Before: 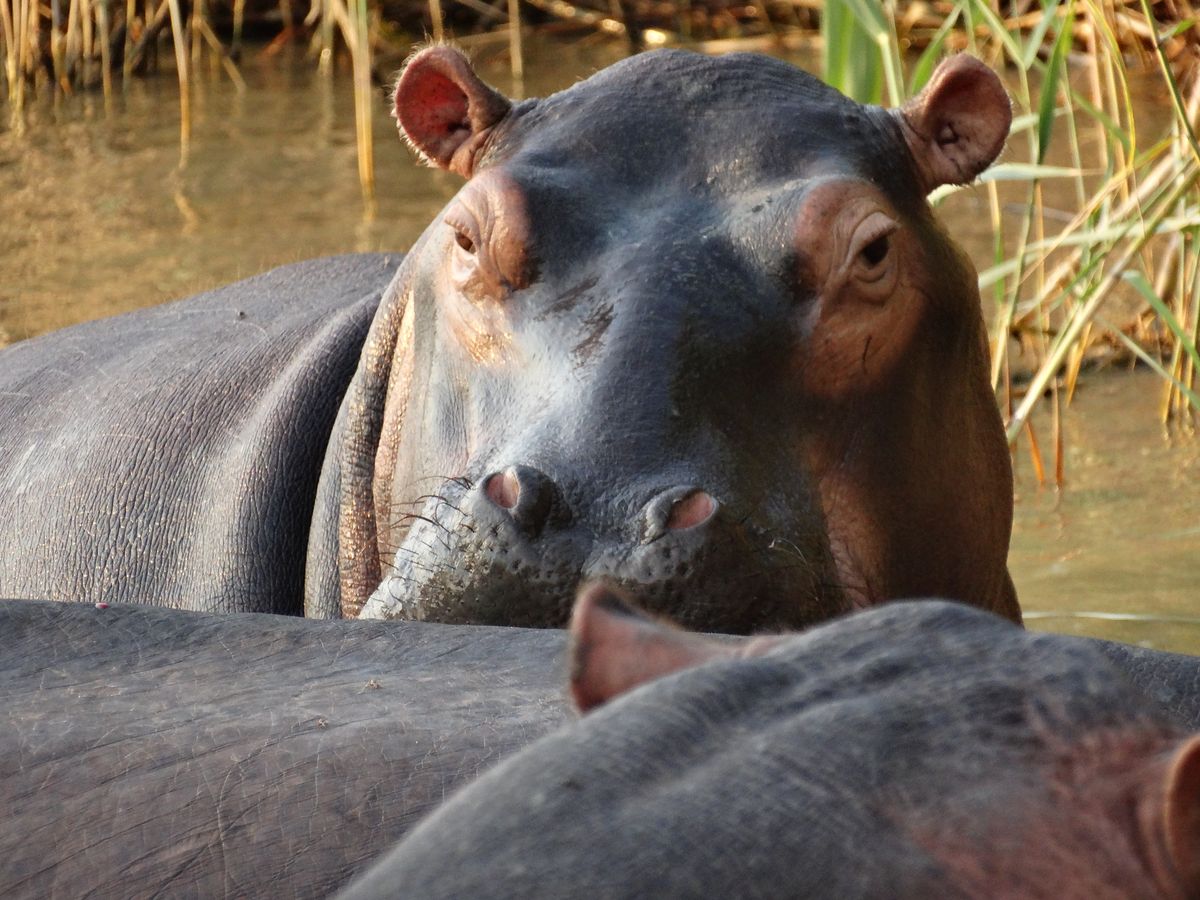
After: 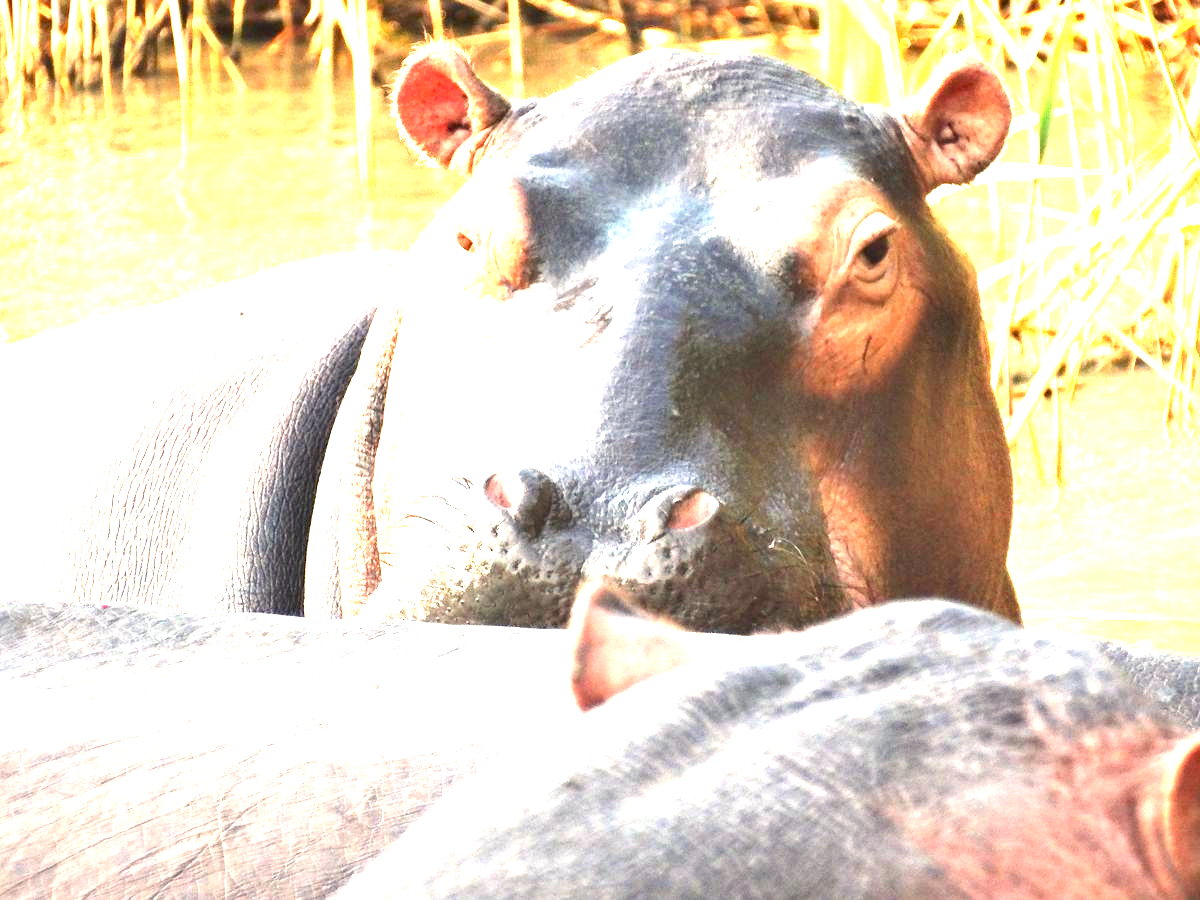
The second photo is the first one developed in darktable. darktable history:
exposure: exposure 3 EV, compensate highlight preservation false
white balance: red 1.045, blue 0.932
